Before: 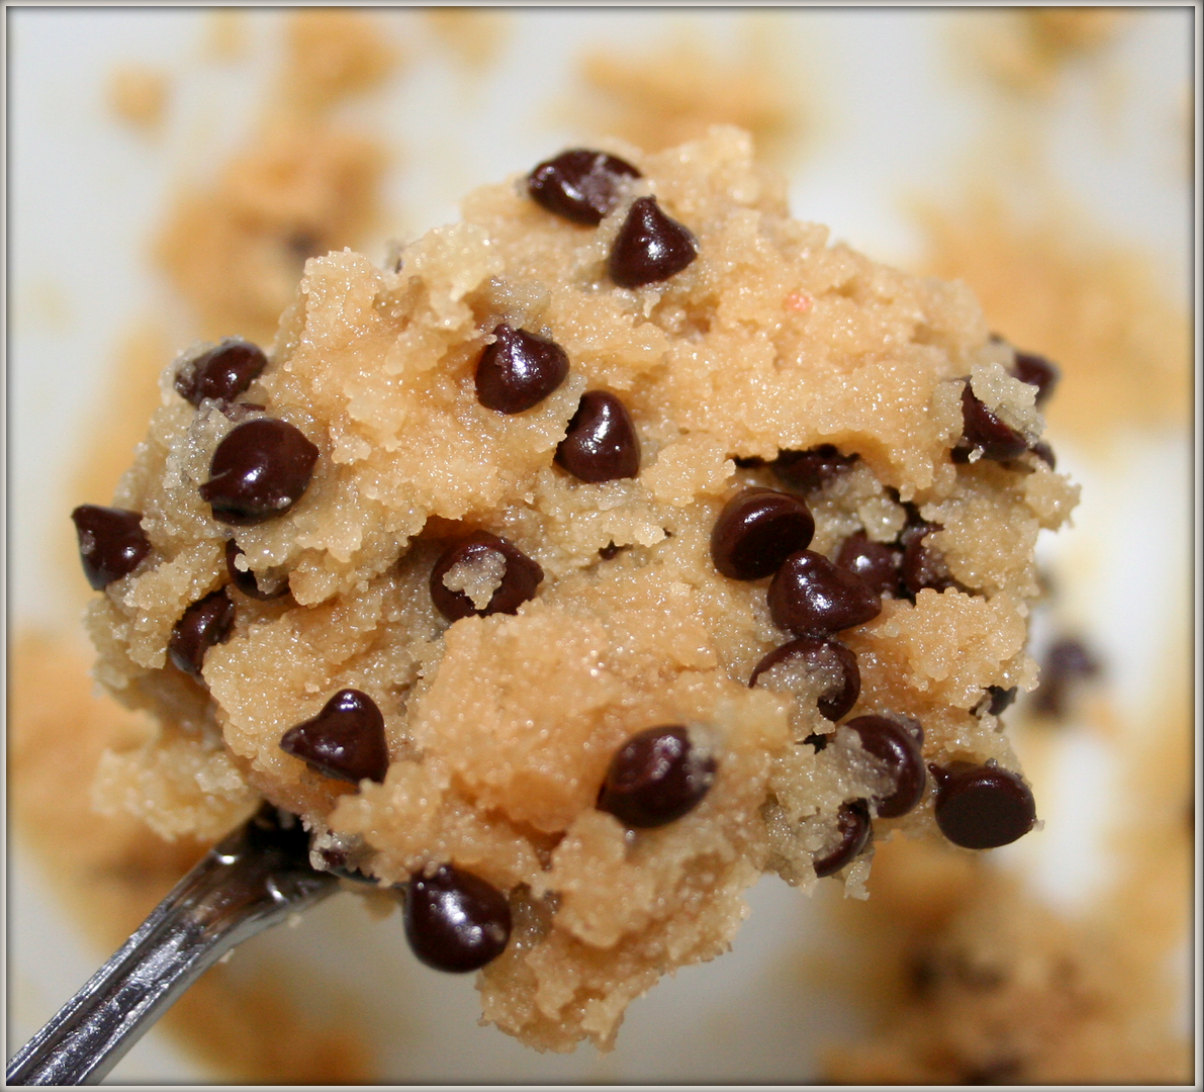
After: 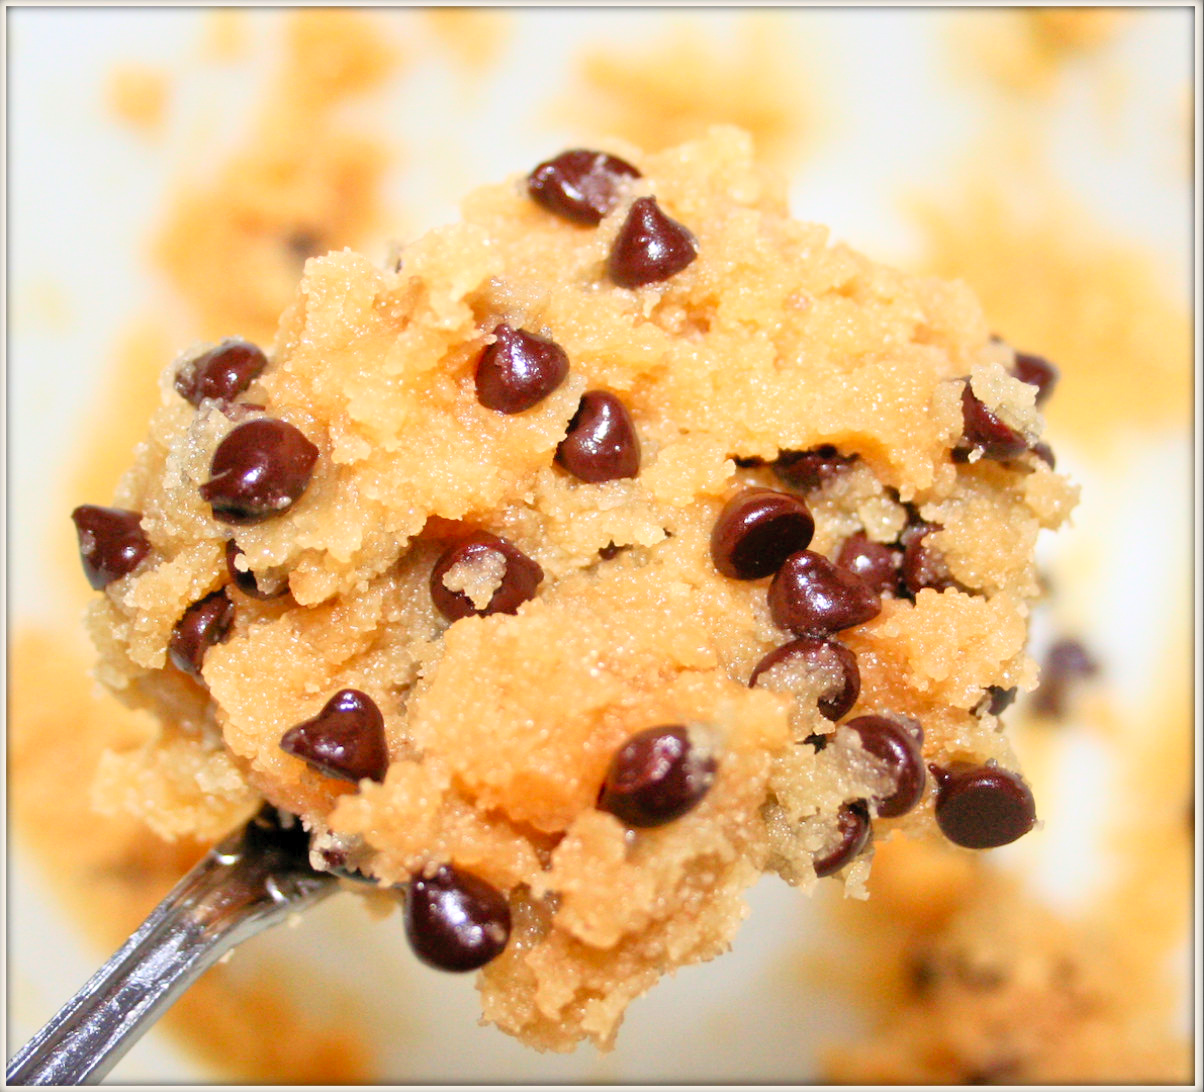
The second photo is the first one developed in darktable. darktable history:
contrast brightness saturation: contrast 0.244, brightness 0.254, saturation 0.374
tone equalizer: -7 EV 0.152 EV, -6 EV 0.57 EV, -5 EV 1.13 EV, -4 EV 1.37 EV, -3 EV 1.12 EV, -2 EV 0.6 EV, -1 EV 0.166 EV
